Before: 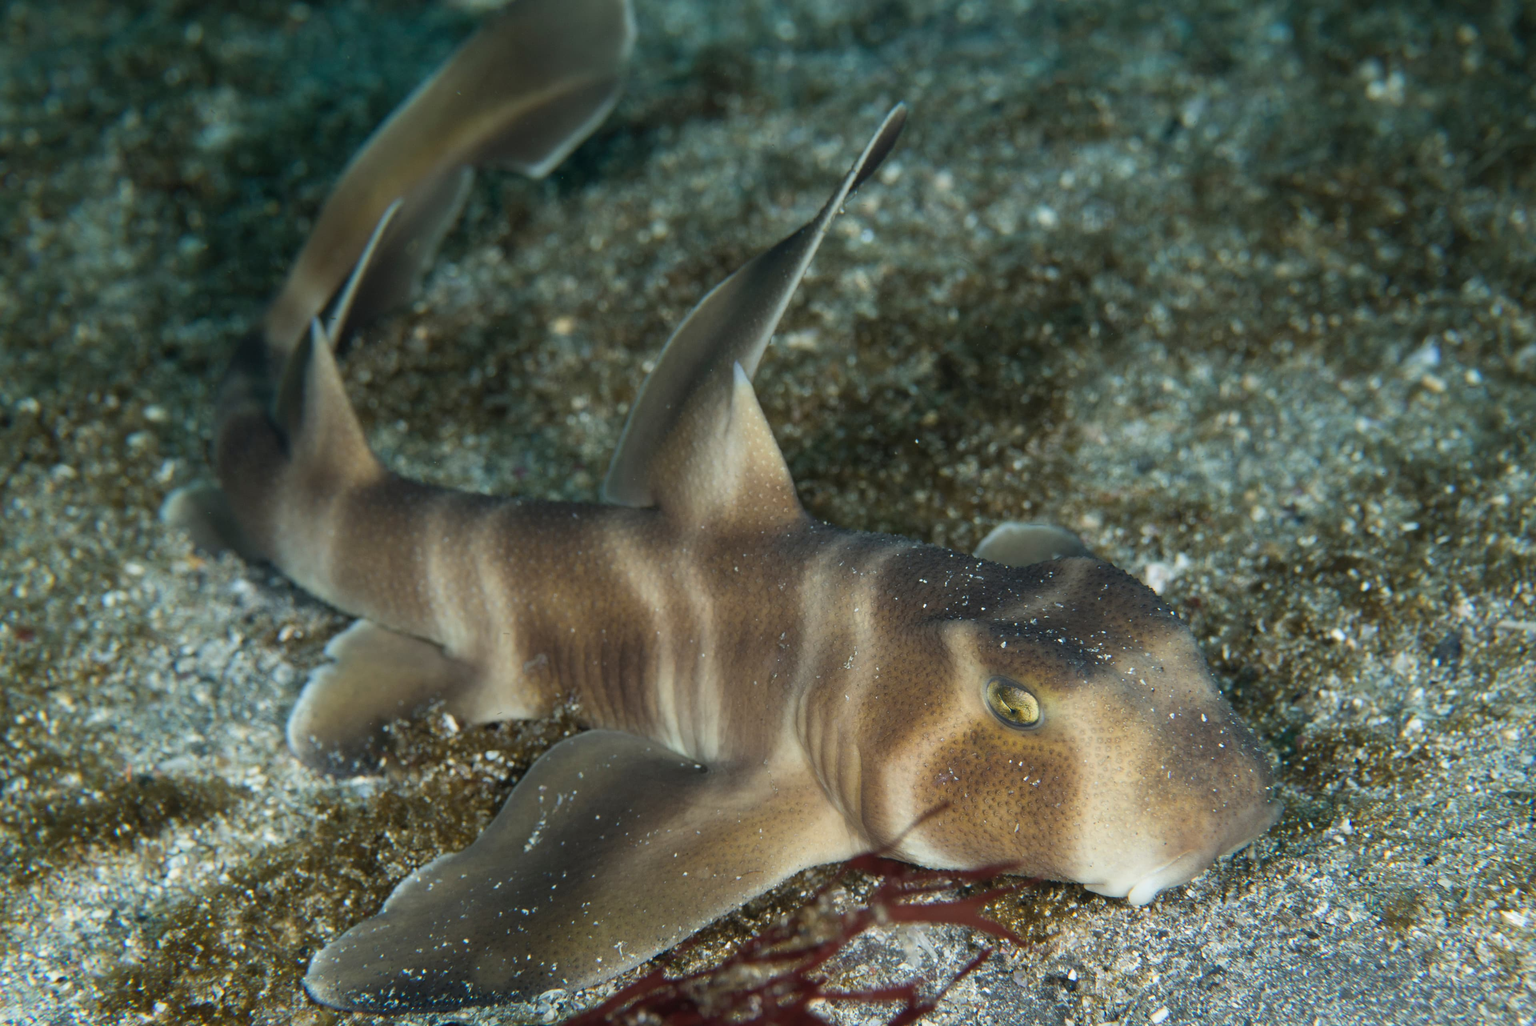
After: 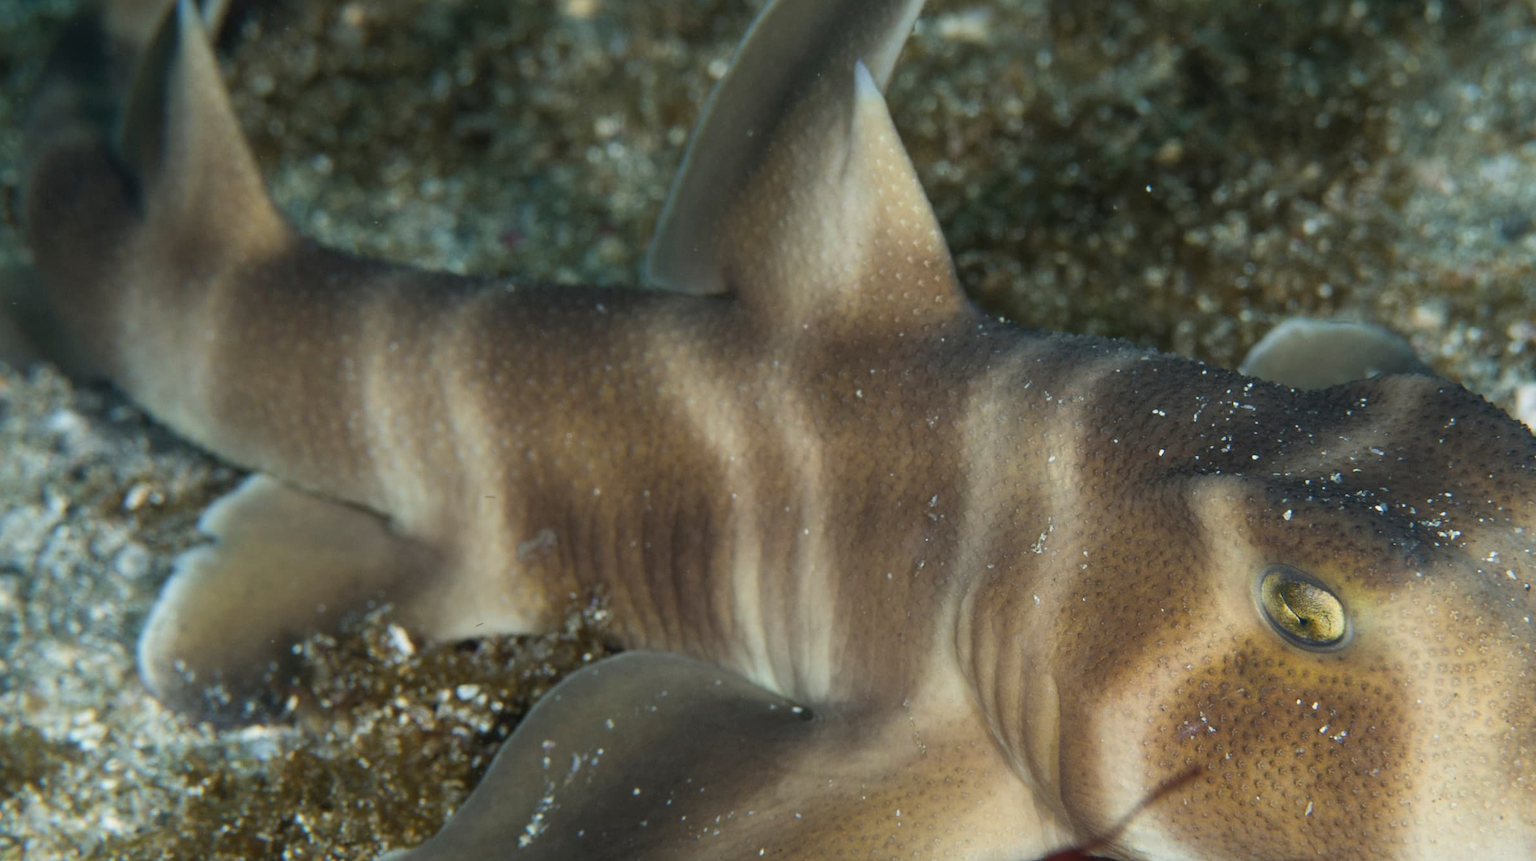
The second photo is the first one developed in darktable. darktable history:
crop: left 13.077%, top 31.563%, right 24.573%, bottom 16.038%
